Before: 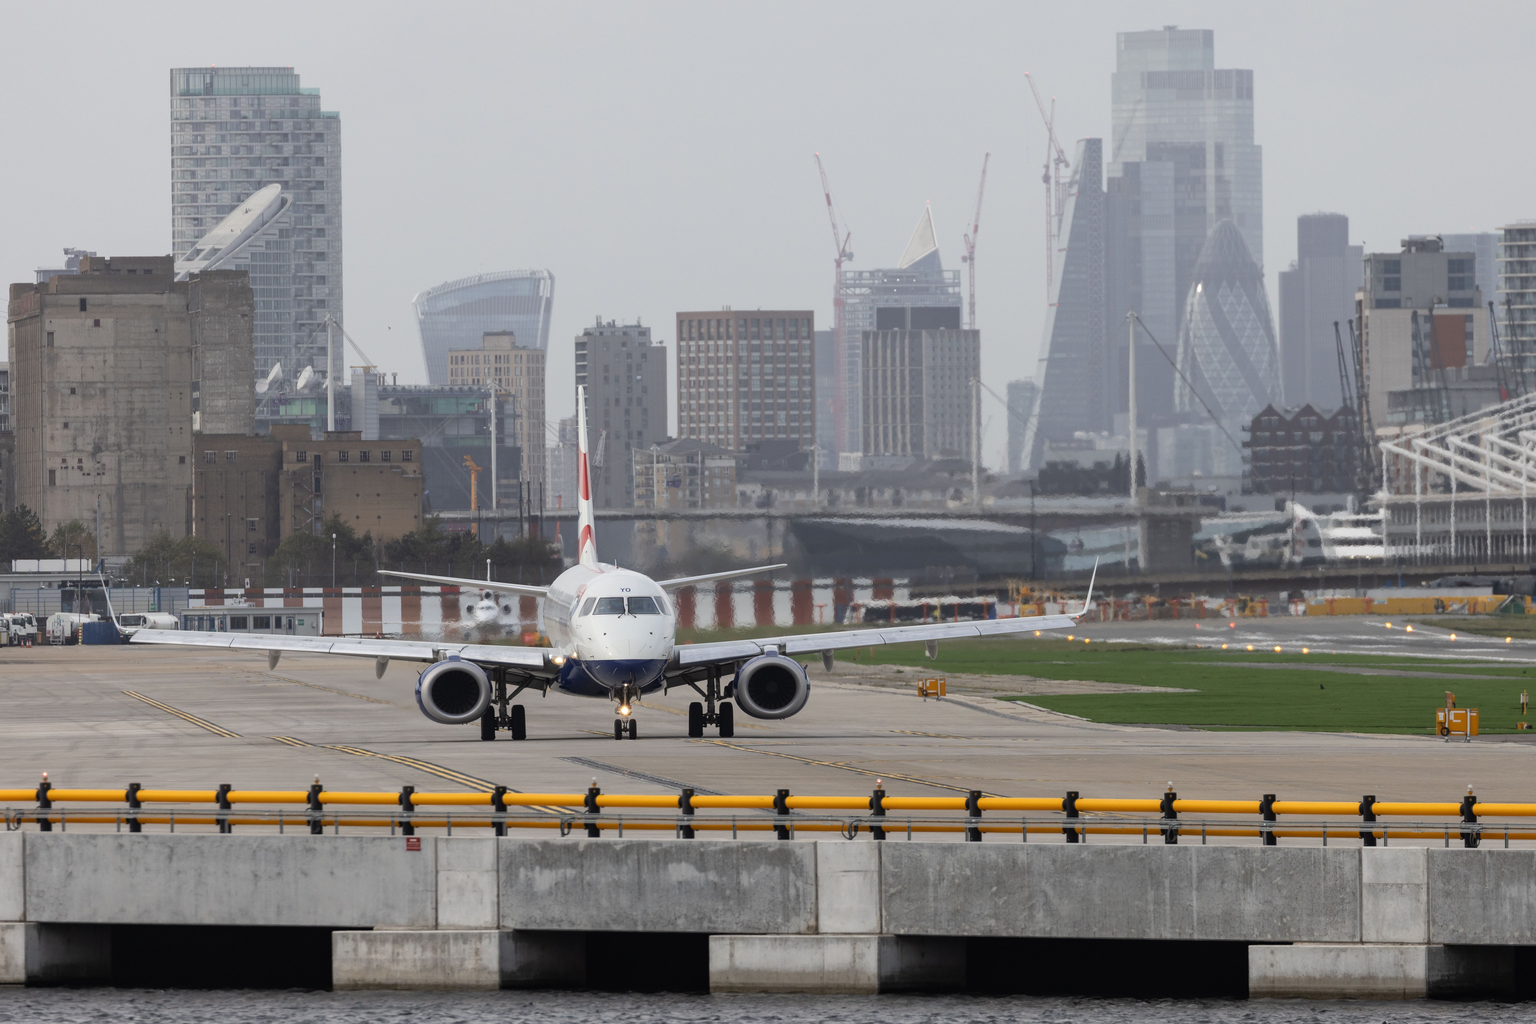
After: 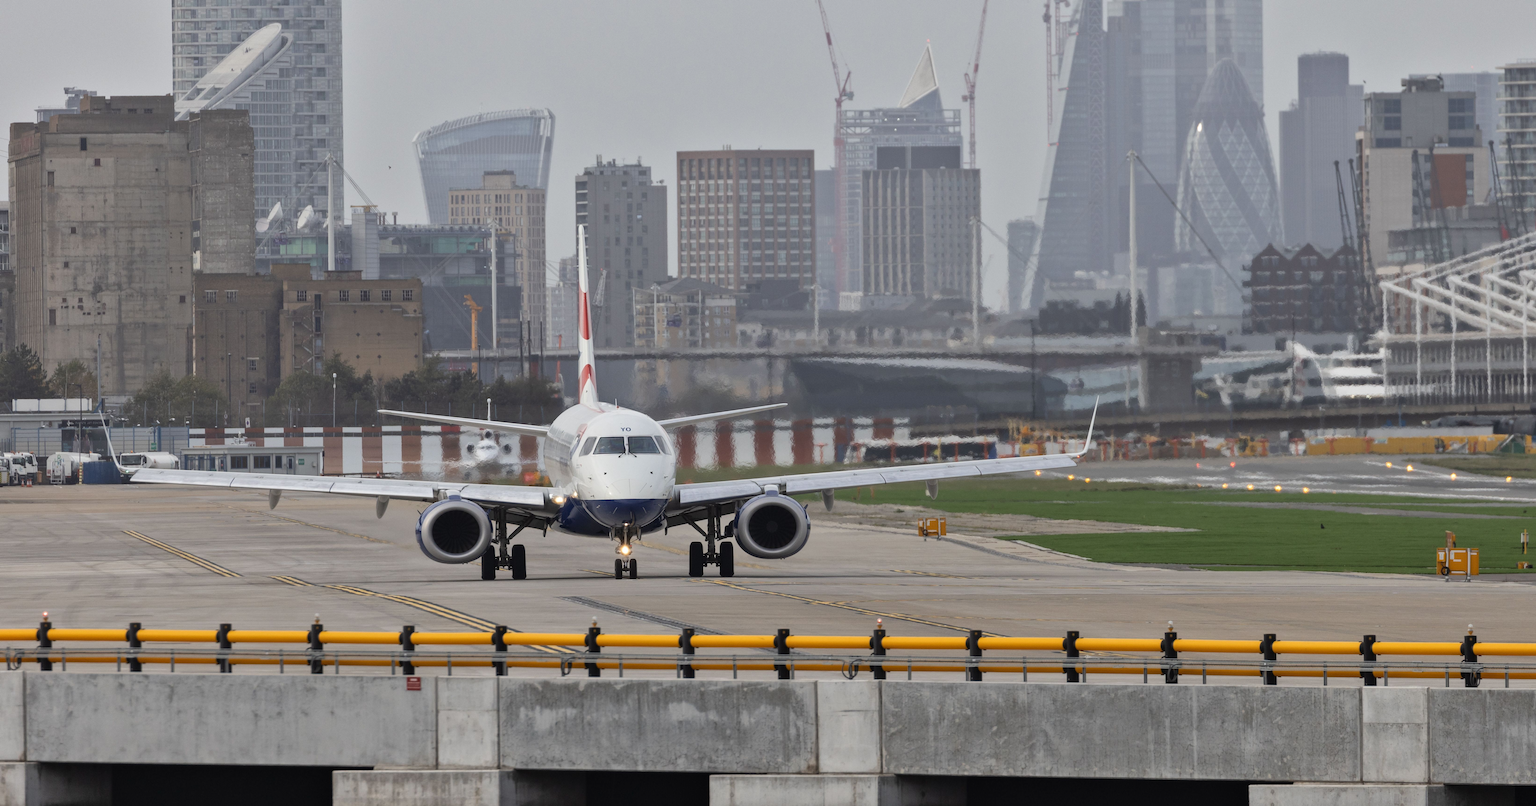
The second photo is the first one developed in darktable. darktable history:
crop and rotate: top 15.774%, bottom 5.506%
shadows and highlights: soften with gaussian
